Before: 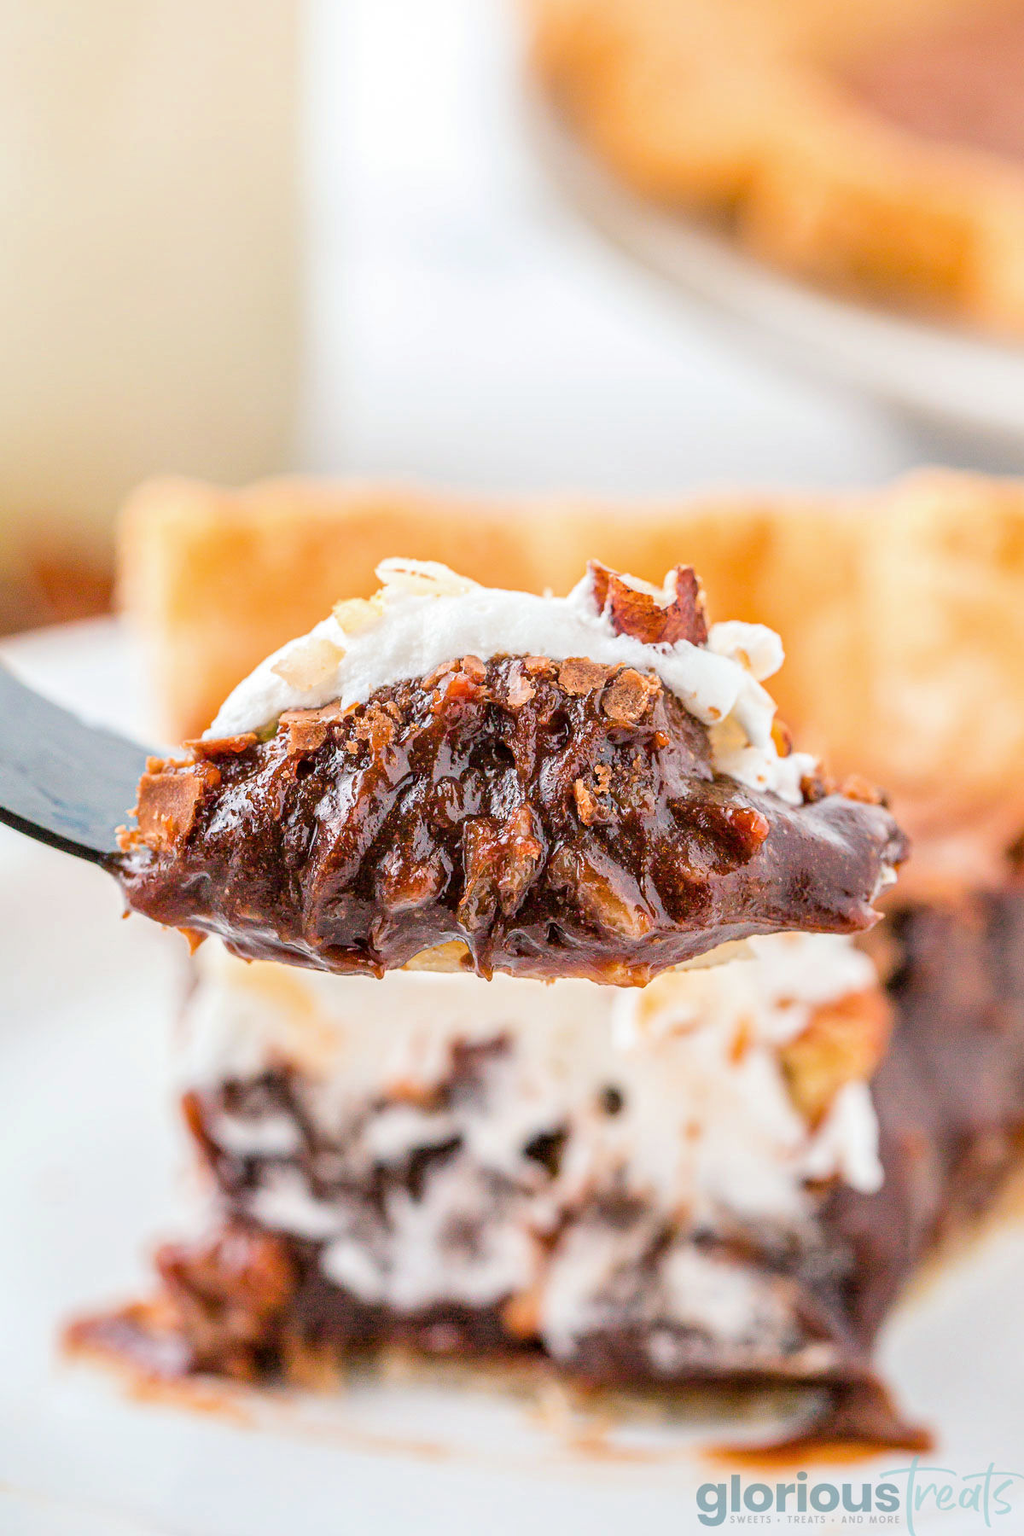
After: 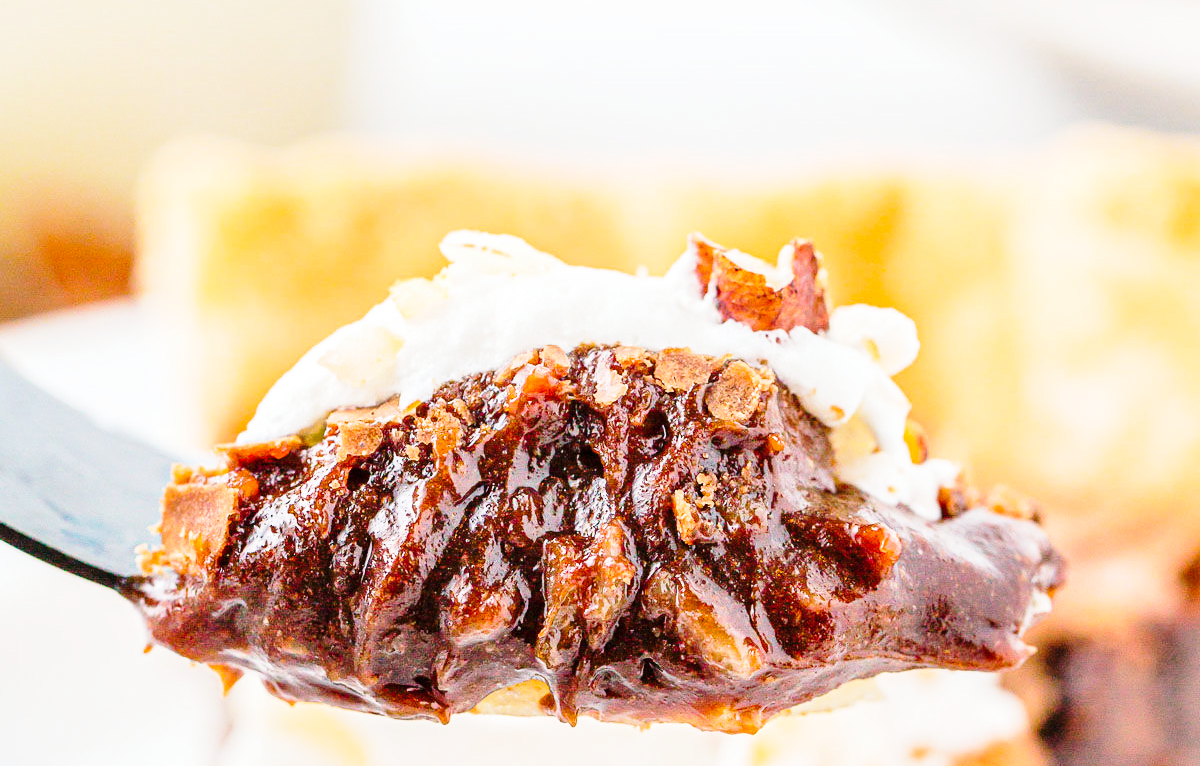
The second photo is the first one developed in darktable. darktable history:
base curve: curves: ch0 [(0, 0) (0.028, 0.03) (0.121, 0.232) (0.46, 0.748) (0.859, 0.968) (1, 1)], preserve colors none
crop and rotate: top 23.509%, bottom 33.888%
